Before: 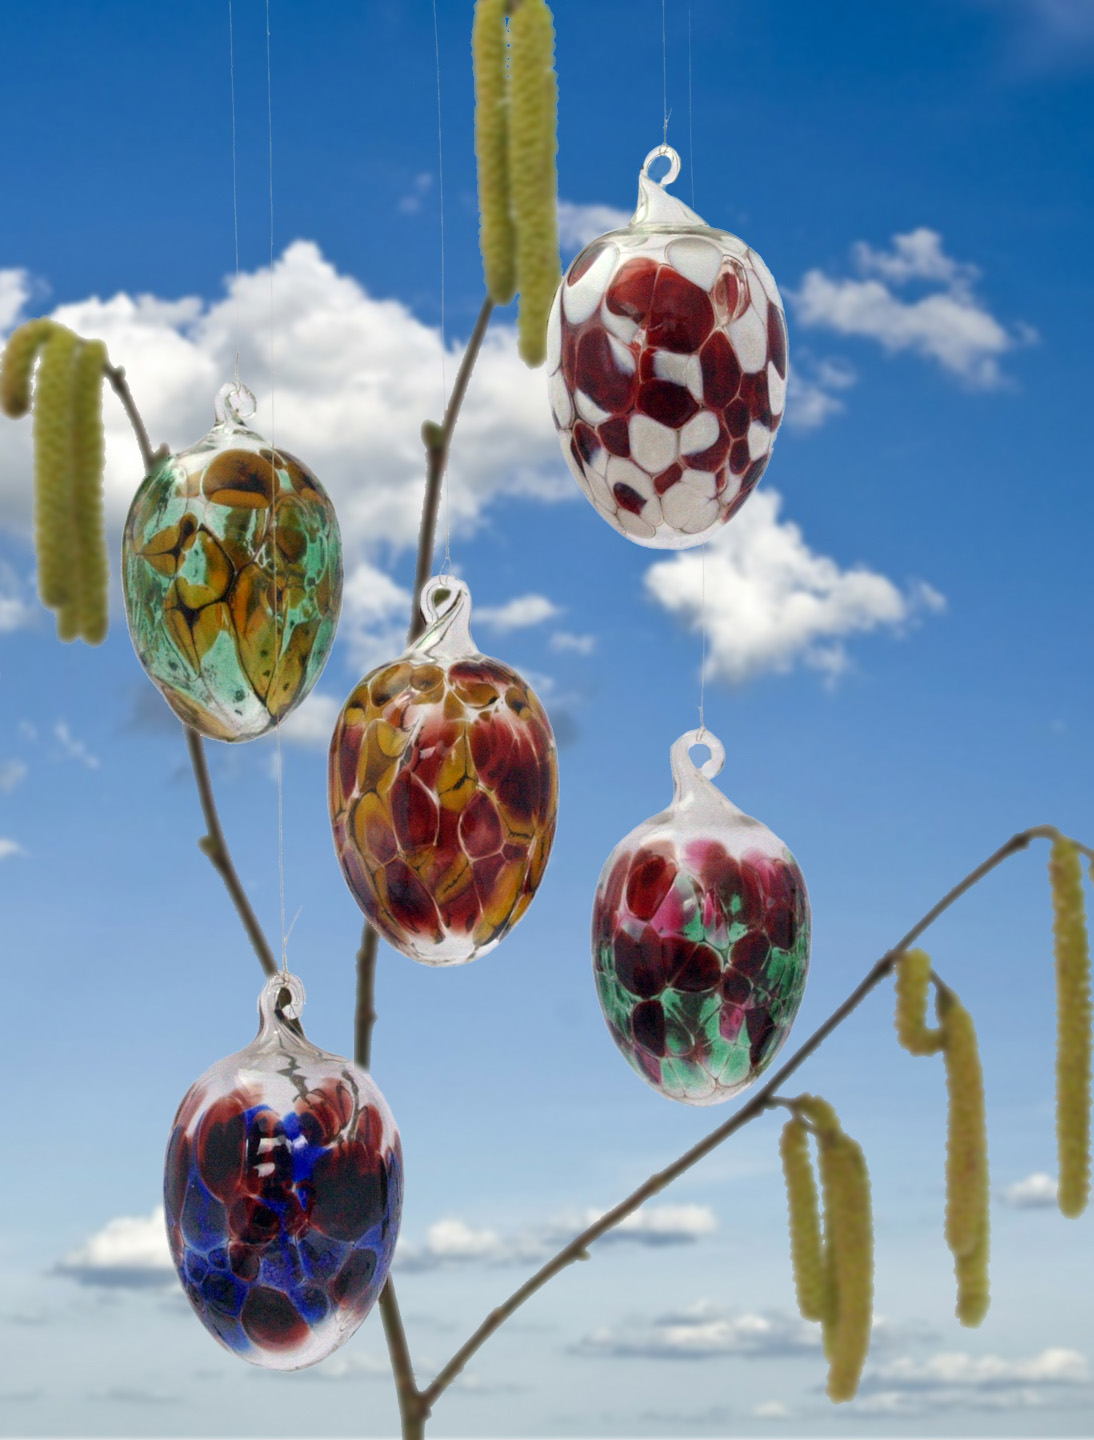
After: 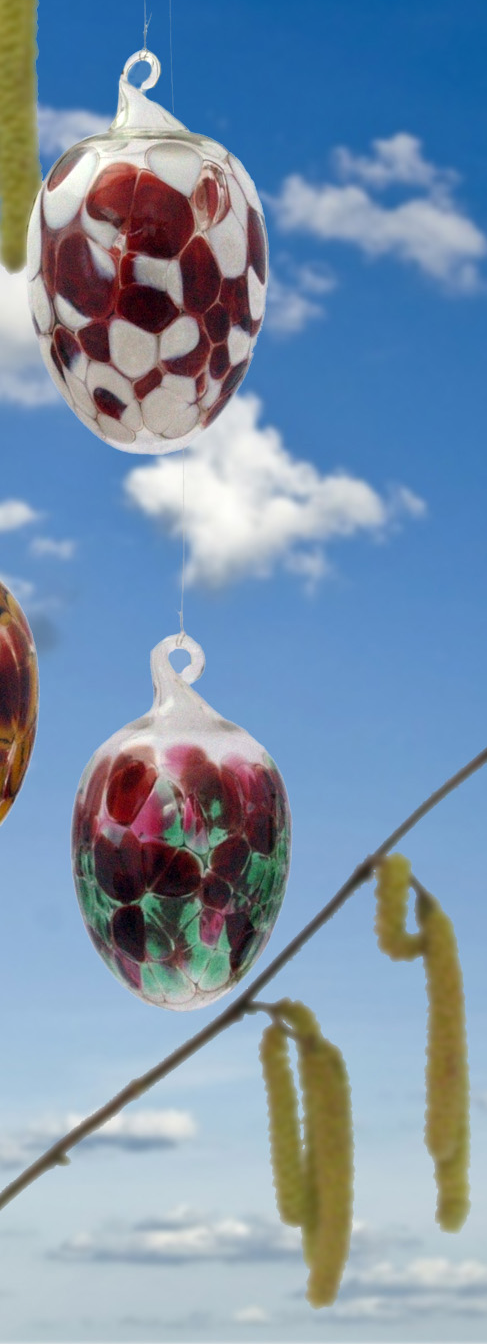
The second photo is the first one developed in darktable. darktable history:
crop: left 47.534%, top 6.646%, right 7.94%
